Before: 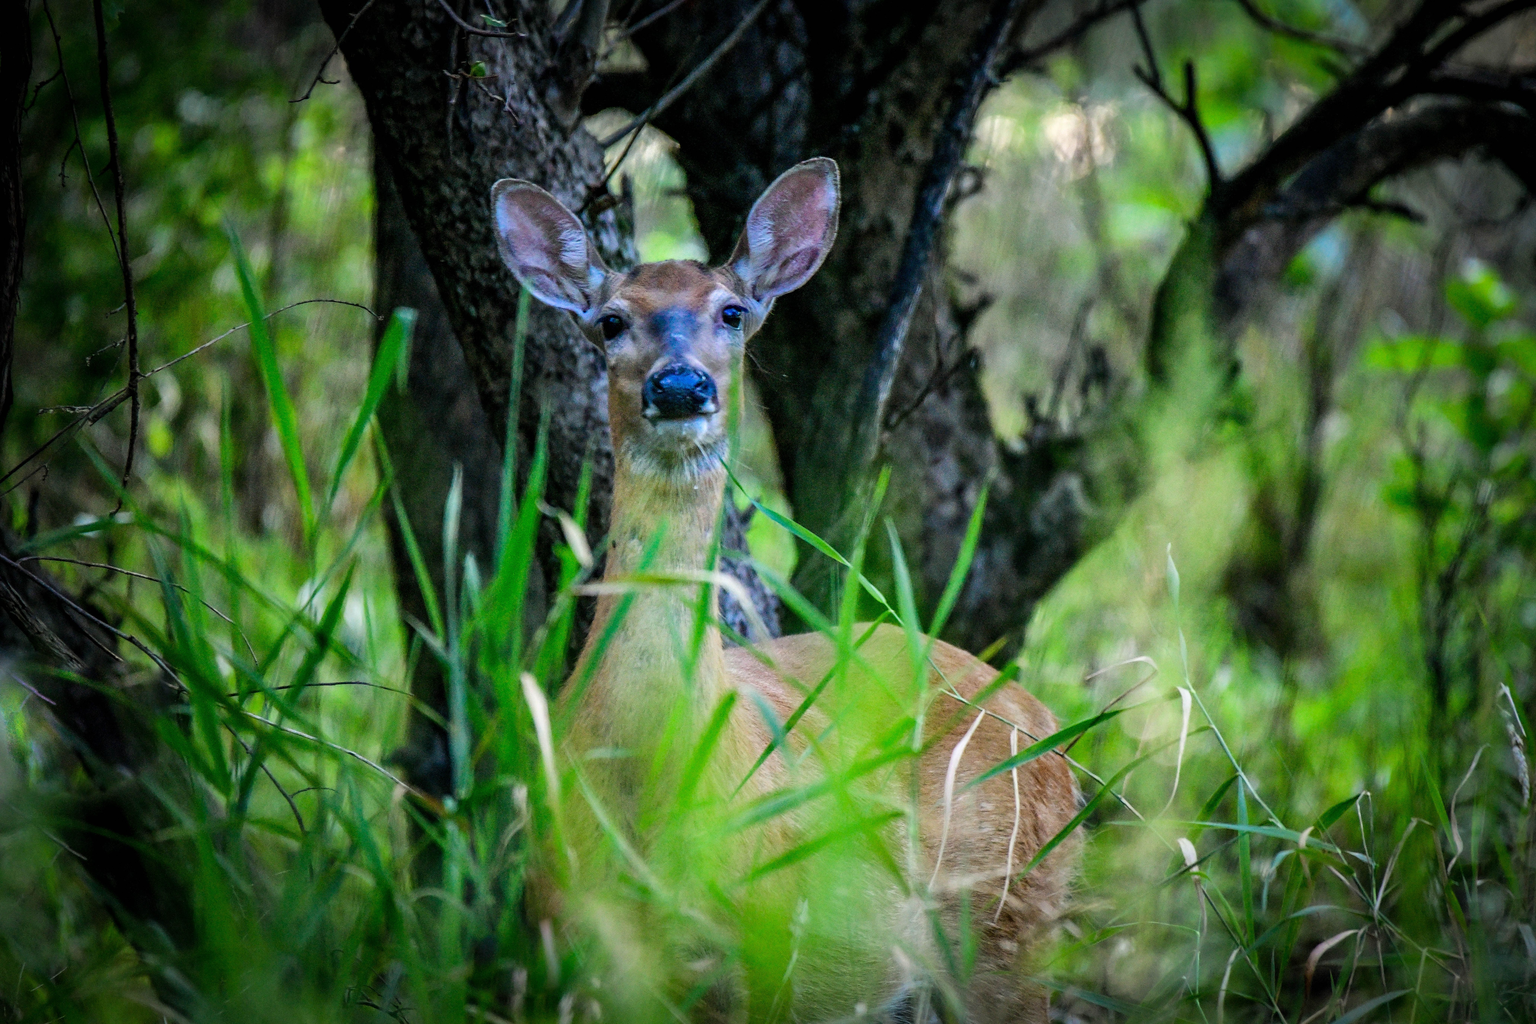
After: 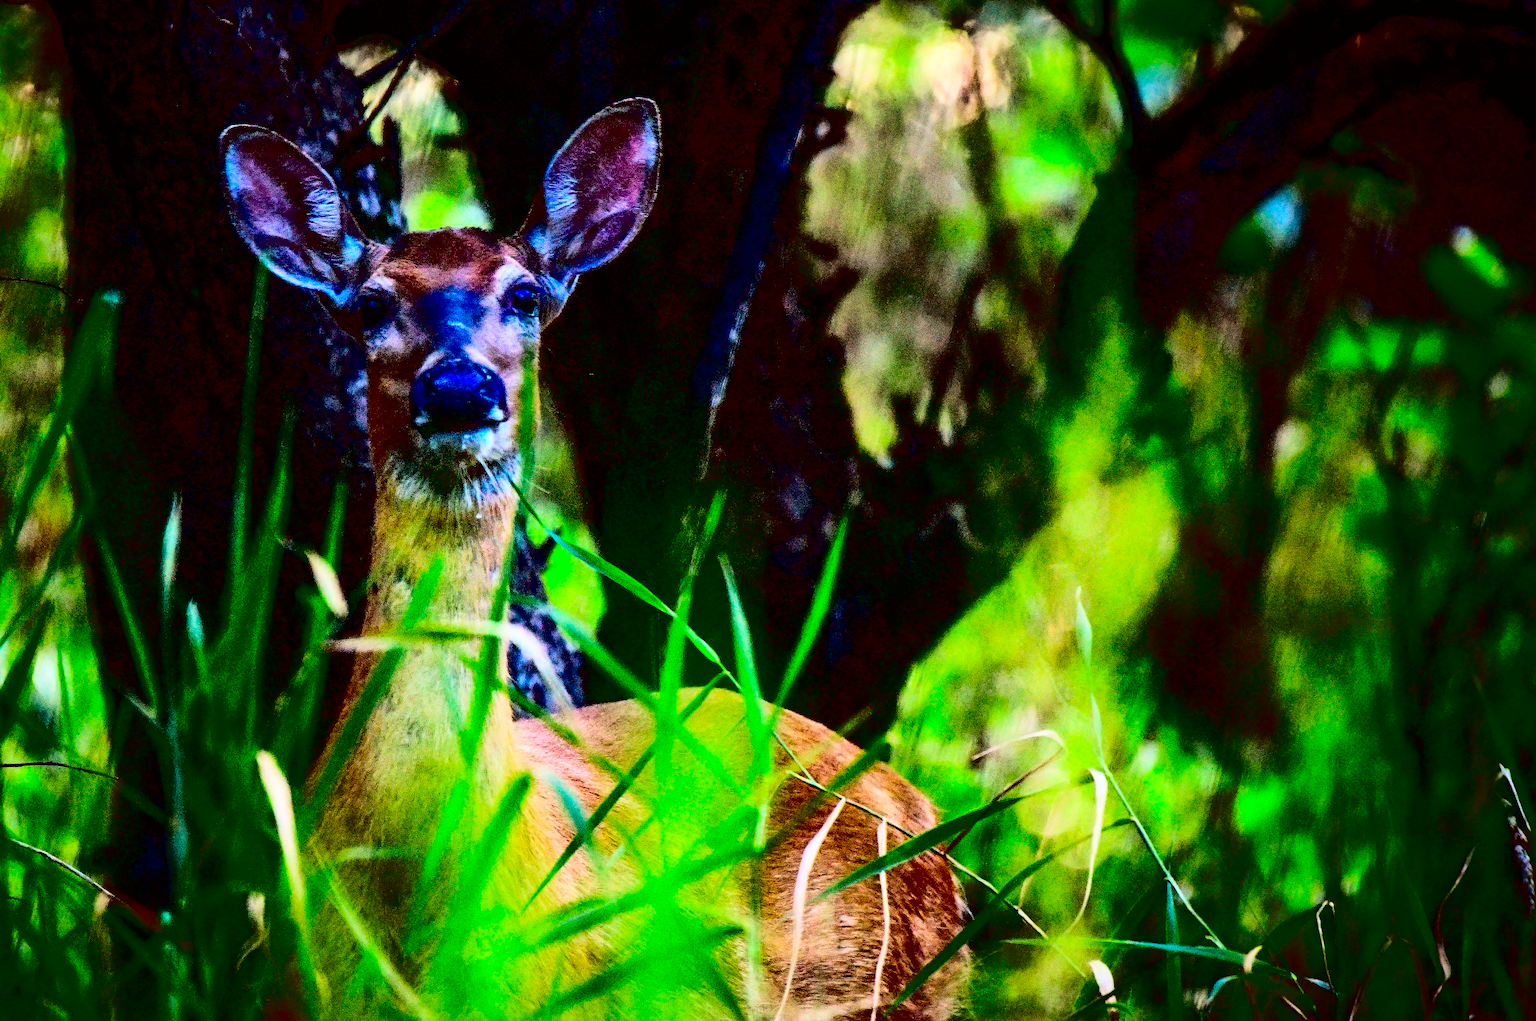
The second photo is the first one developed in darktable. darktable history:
color balance: output saturation 120%
contrast brightness saturation: contrast 0.77, brightness -1, saturation 1
rotate and perspective: automatic cropping original format, crop left 0, crop top 0
rgb levels: mode RGB, independent channels, levels [[0, 0.474, 1], [0, 0.5, 1], [0, 0.5, 1]]
velvia: on, module defaults
crop and rotate: left 20.74%, top 7.912%, right 0.375%, bottom 13.378%
